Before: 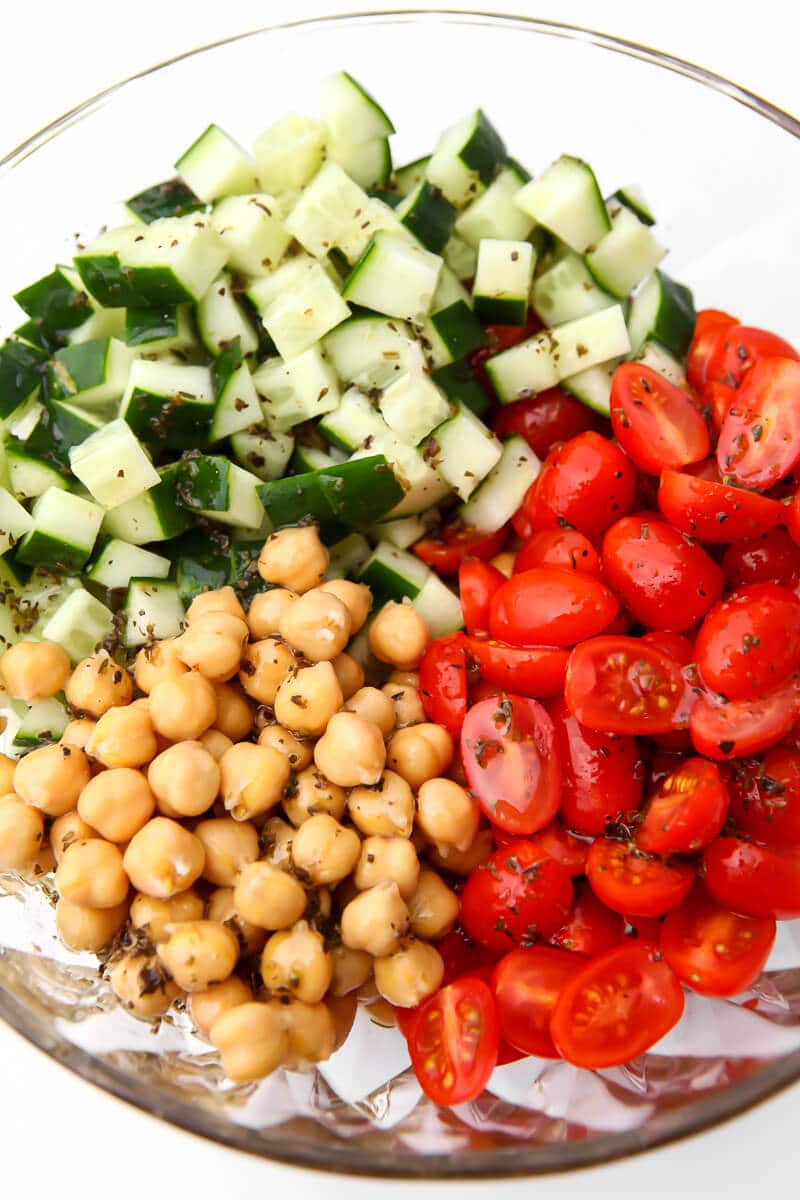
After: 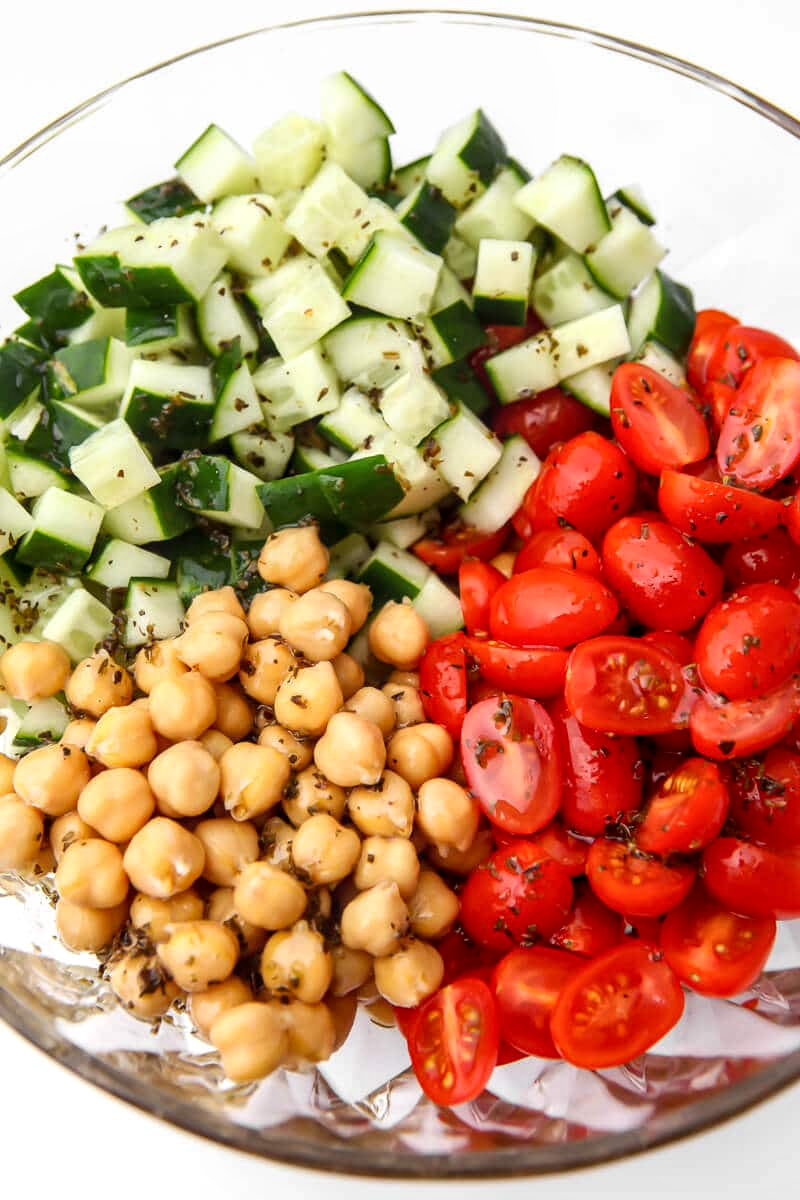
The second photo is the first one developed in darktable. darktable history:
local contrast: on, module defaults
white balance: red 1, blue 1
